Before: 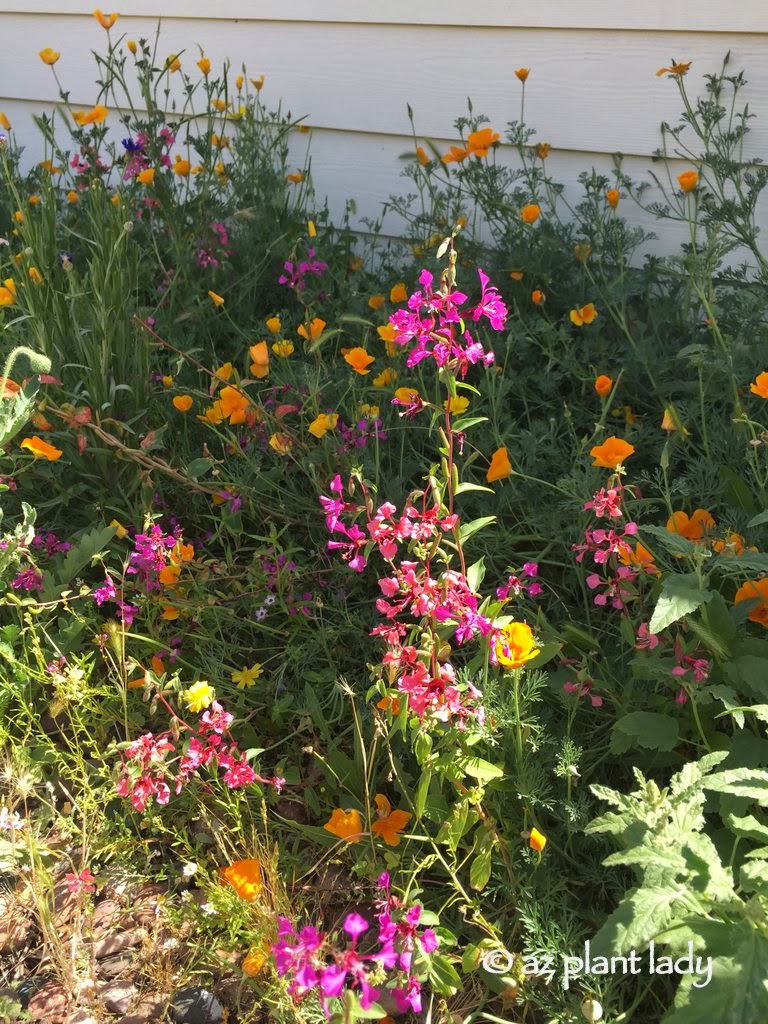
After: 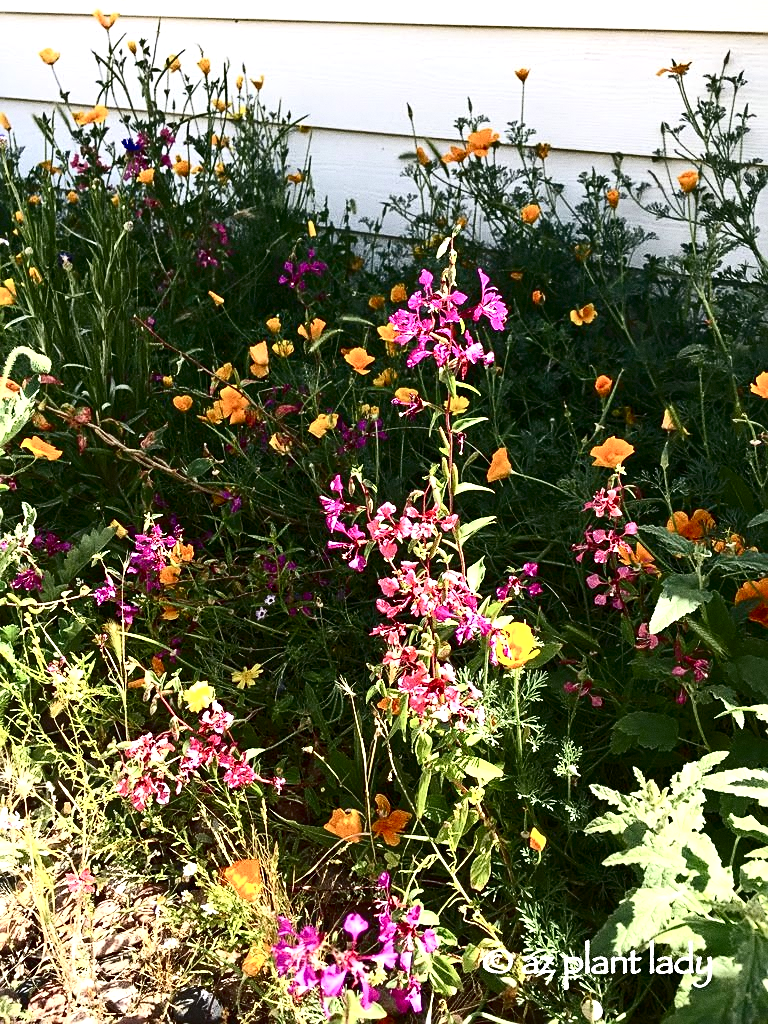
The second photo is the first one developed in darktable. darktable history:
contrast brightness saturation: contrast 0.5, saturation -0.1
levels: levels [0, 0.435, 0.917]
grain: on, module defaults
sharpen: on, module defaults
